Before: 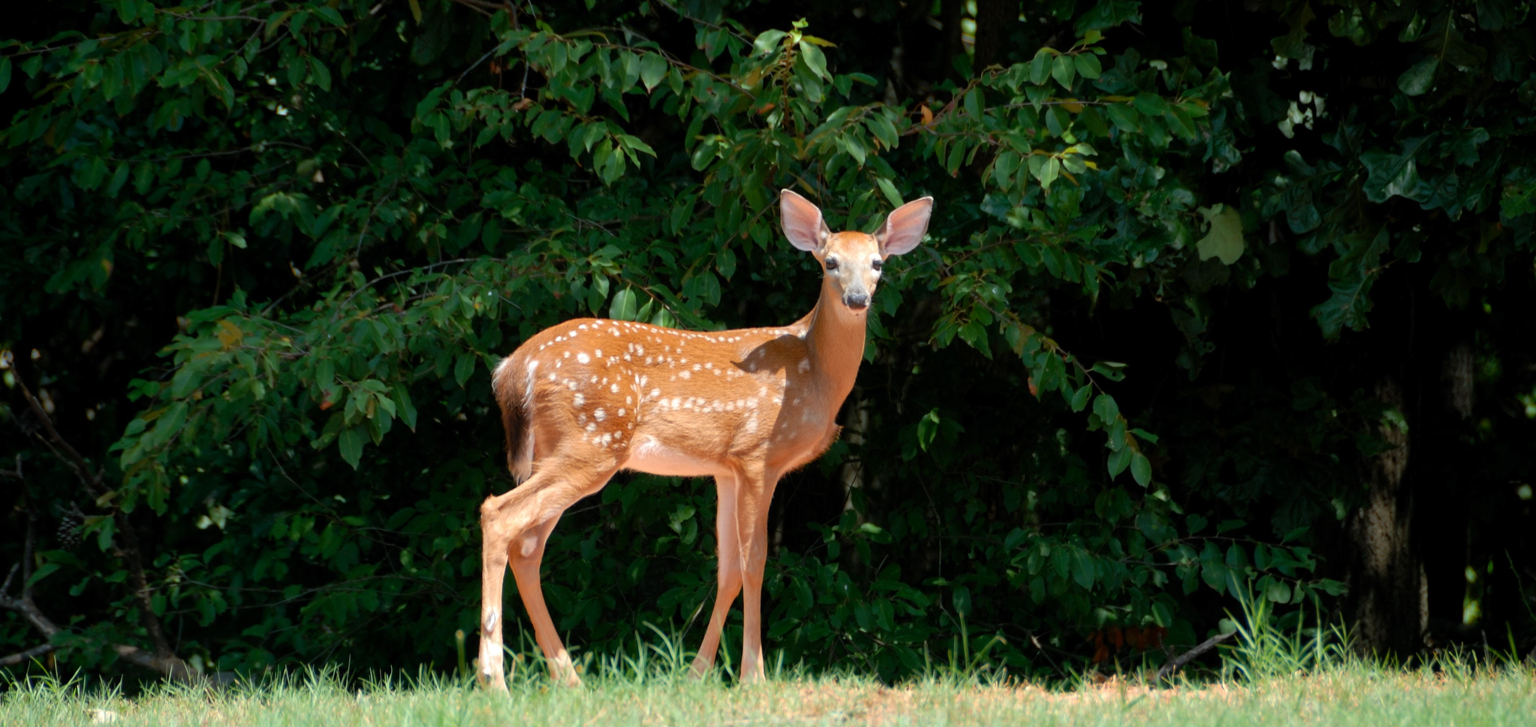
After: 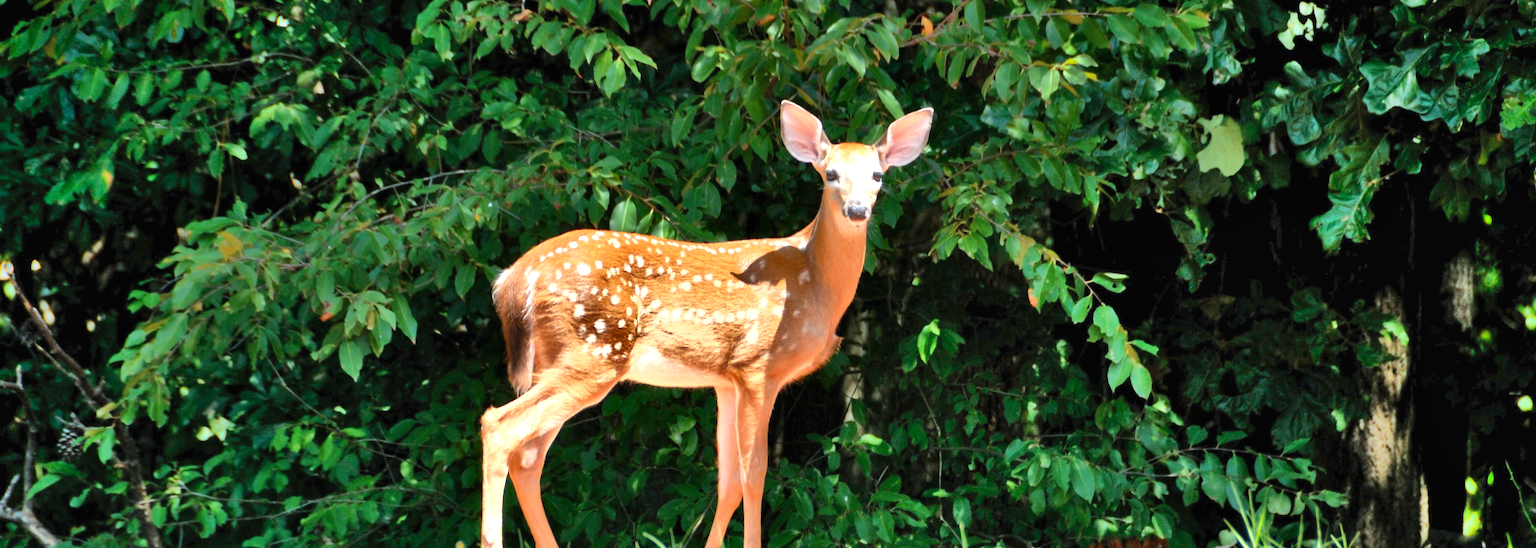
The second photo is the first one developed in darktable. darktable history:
shadows and highlights: shadows 80.24, white point adjustment -9.09, highlights -61.4, highlights color adjustment 0.741%, soften with gaussian
crop and rotate: top 12.293%, bottom 12.309%
exposure: black level correction 0, exposure 1.292 EV, compensate exposure bias true, compensate highlight preservation false
